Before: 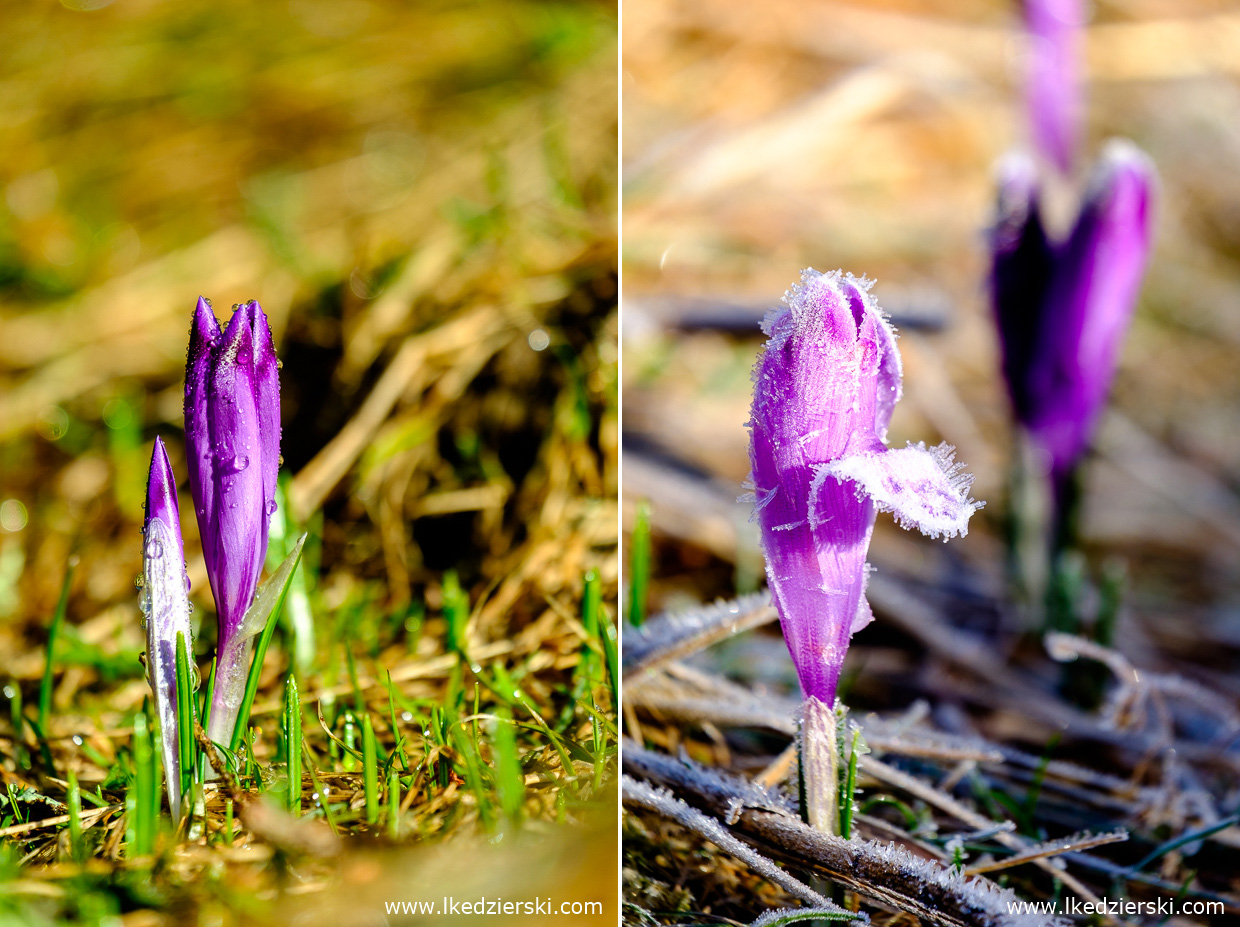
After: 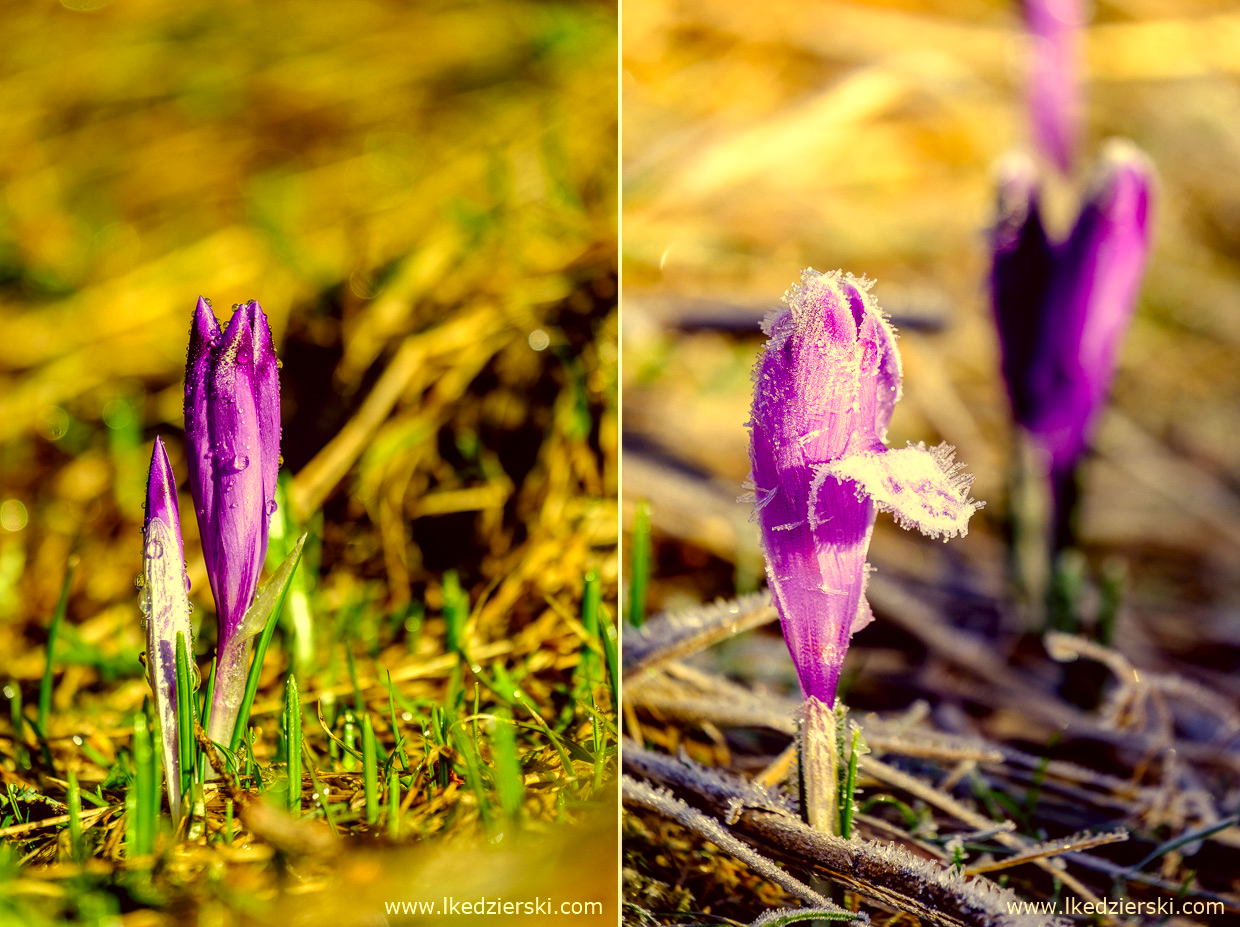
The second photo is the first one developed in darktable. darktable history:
color correction: highlights a* -0.367, highlights b* 39.94, shadows a* 9.75, shadows b* -0.913
local contrast: on, module defaults
